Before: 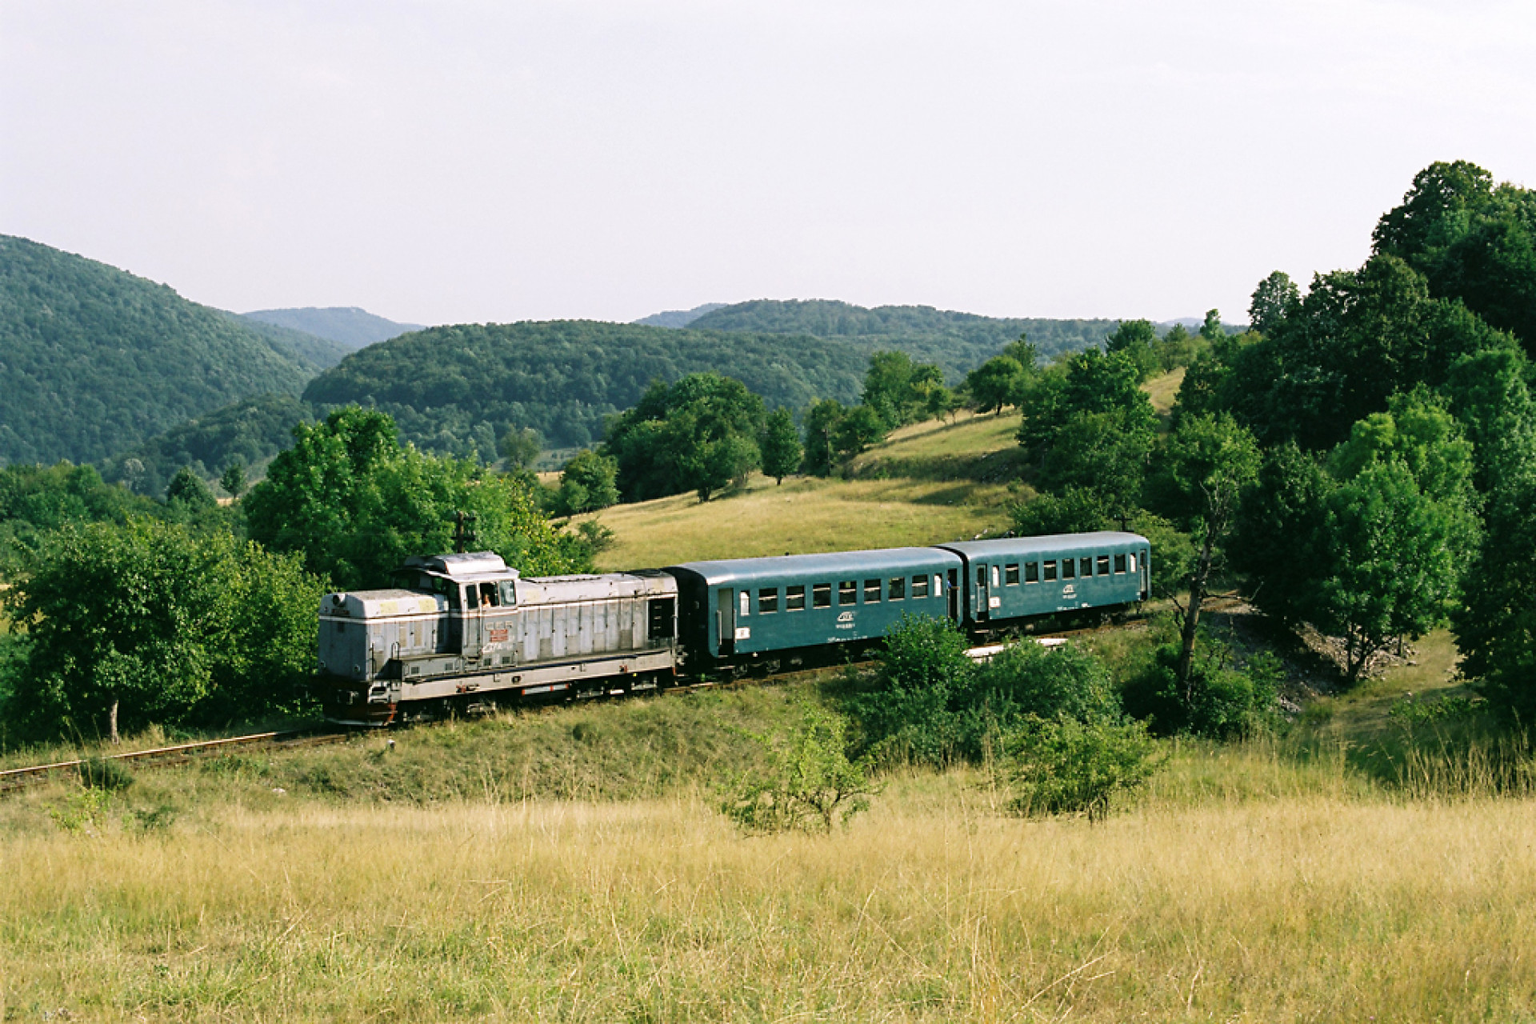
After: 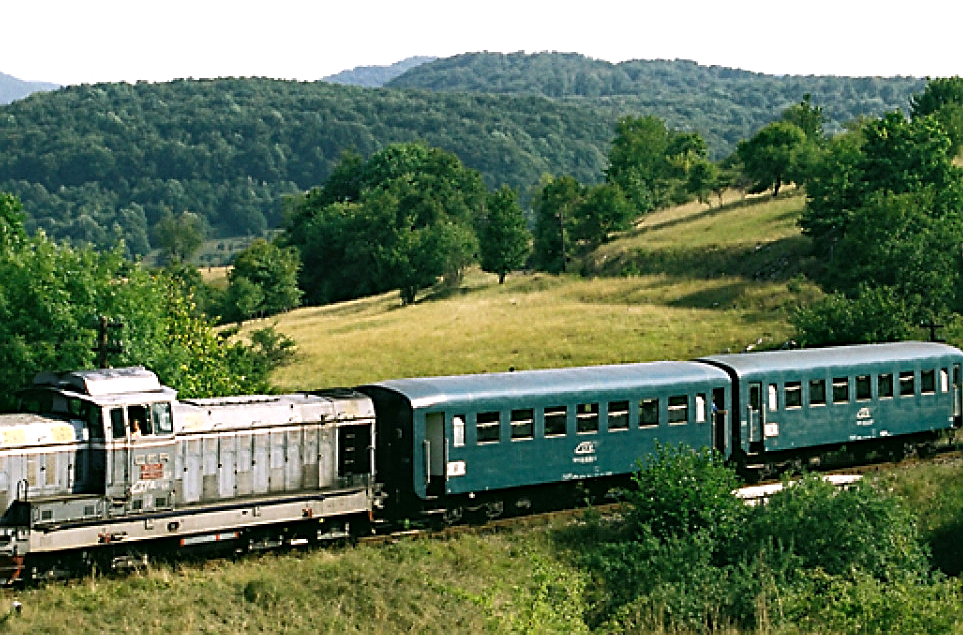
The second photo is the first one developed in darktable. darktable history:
tone equalizer: -8 EV -0.001 EV, -7 EV 0.002 EV, -6 EV -0.004 EV, -5 EV -0.012 EV, -4 EV -0.062 EV, -3 EV -0.201 EV, -2 EV -0.244 EV, -1 EV 0.094 EV, +0 EV 0.333 EV
crop: left 24.587%, top 25.275%, right 25.211%, bottom 25.056%
levels: levels [0, 0.492, 0.984]
sharpen: on, module defaults
haze removal: compatibility mode true, adaptive false
